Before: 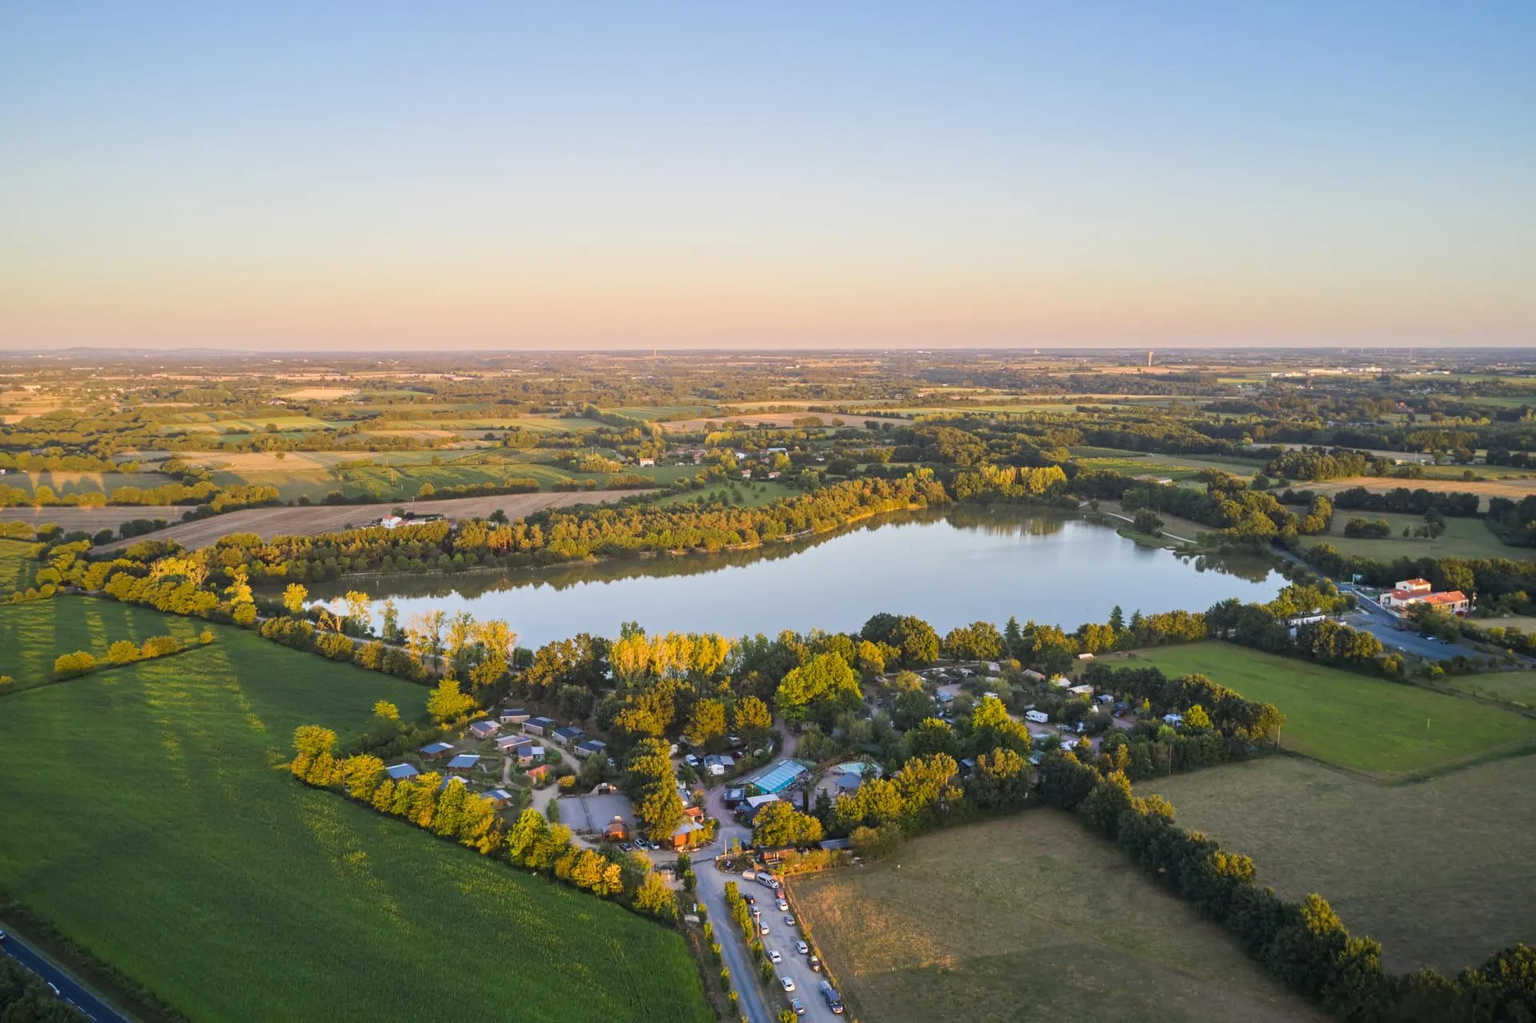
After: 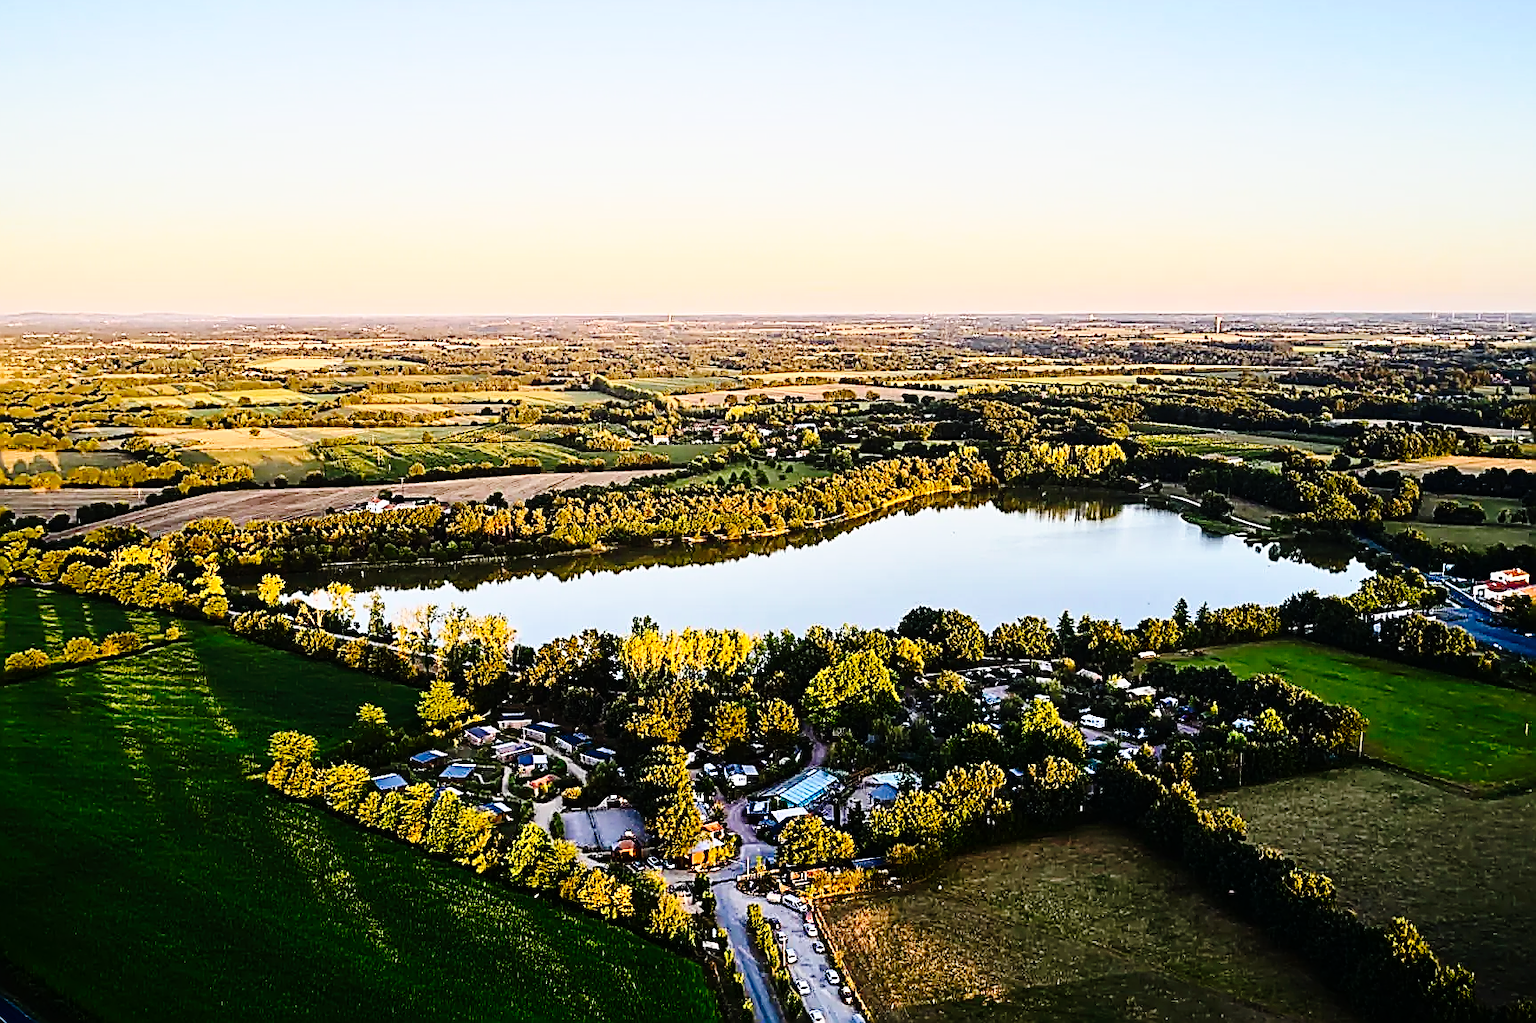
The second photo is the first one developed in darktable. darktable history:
tone curve: curves: ch0 [(0, 0) (0.003, 0.003) (0.011, 0.005) (0.025, 0.008) (0.044, 0.012) (0.069, 0.02) (0.1, 0.031) (0.136, 0.047) (0.177, 0.088) (0.224, 0.141) (0.277, 0.222) (0.335, 0.32) (0.399, 0.425) (0.468, 0.524) (0.543, 0.623) (0.623, 0.716) (0.709, 0.796) (0.801, 0.88) (0.898, 0.959) (1, 1)], preserve colors none
crop: left 3.305%, top 6.436%, right 6.389%, bottom 3.258%
sharpen: amount 2
contrast brightness saturation: contrast 0.32, brightness -0.08, saturation 0.17
